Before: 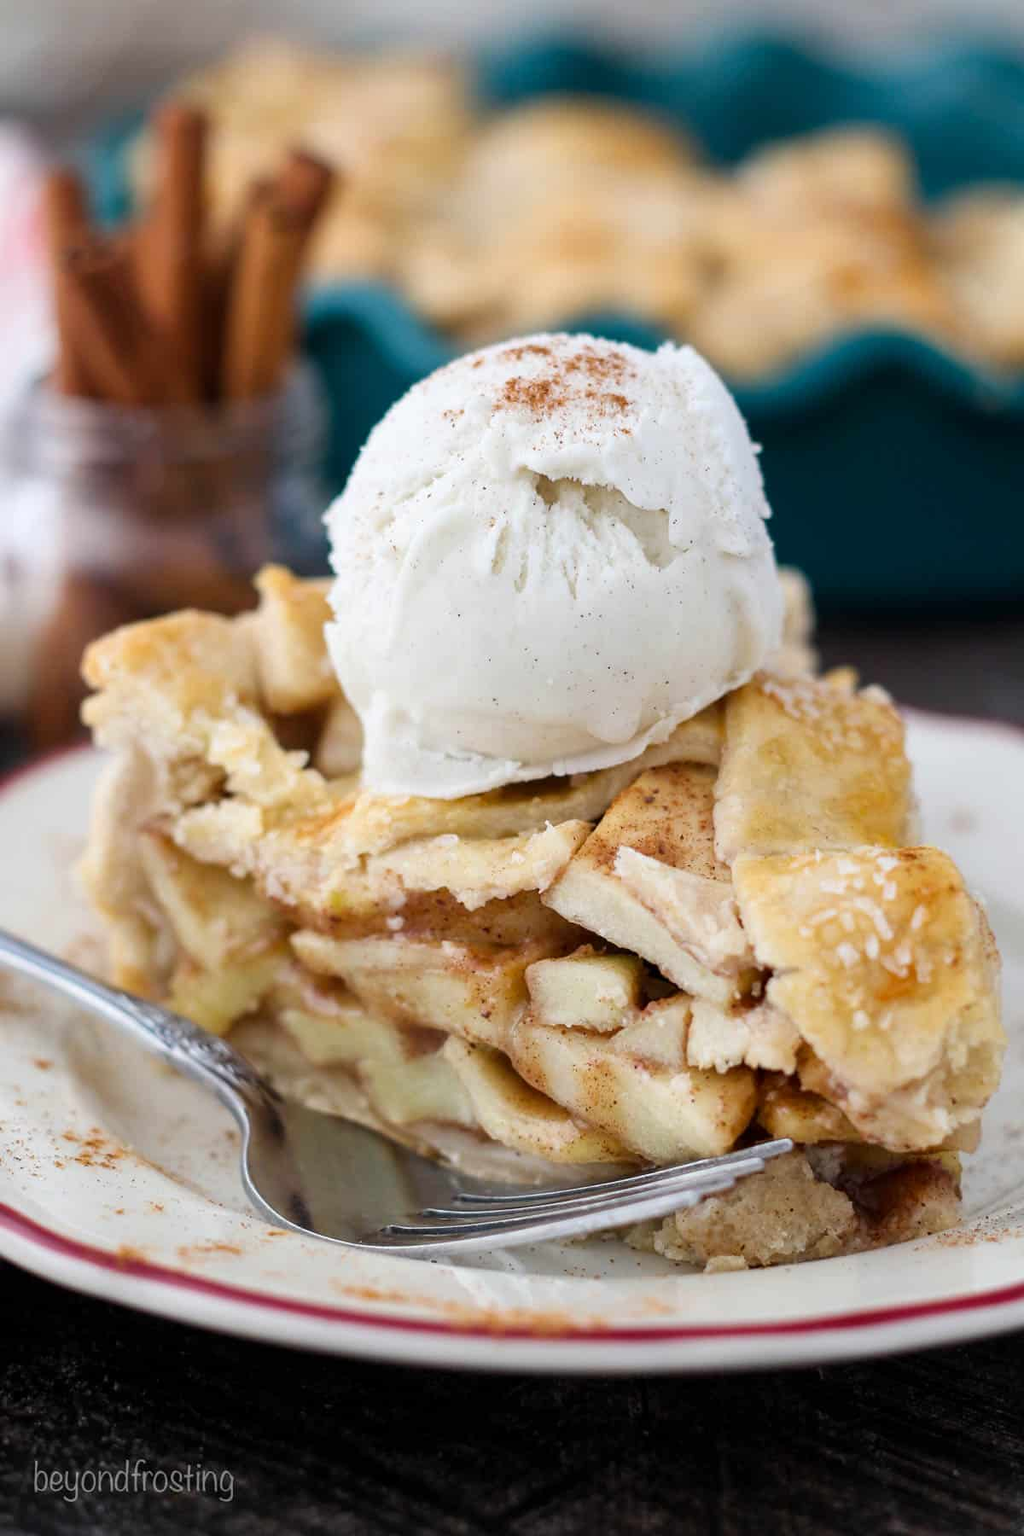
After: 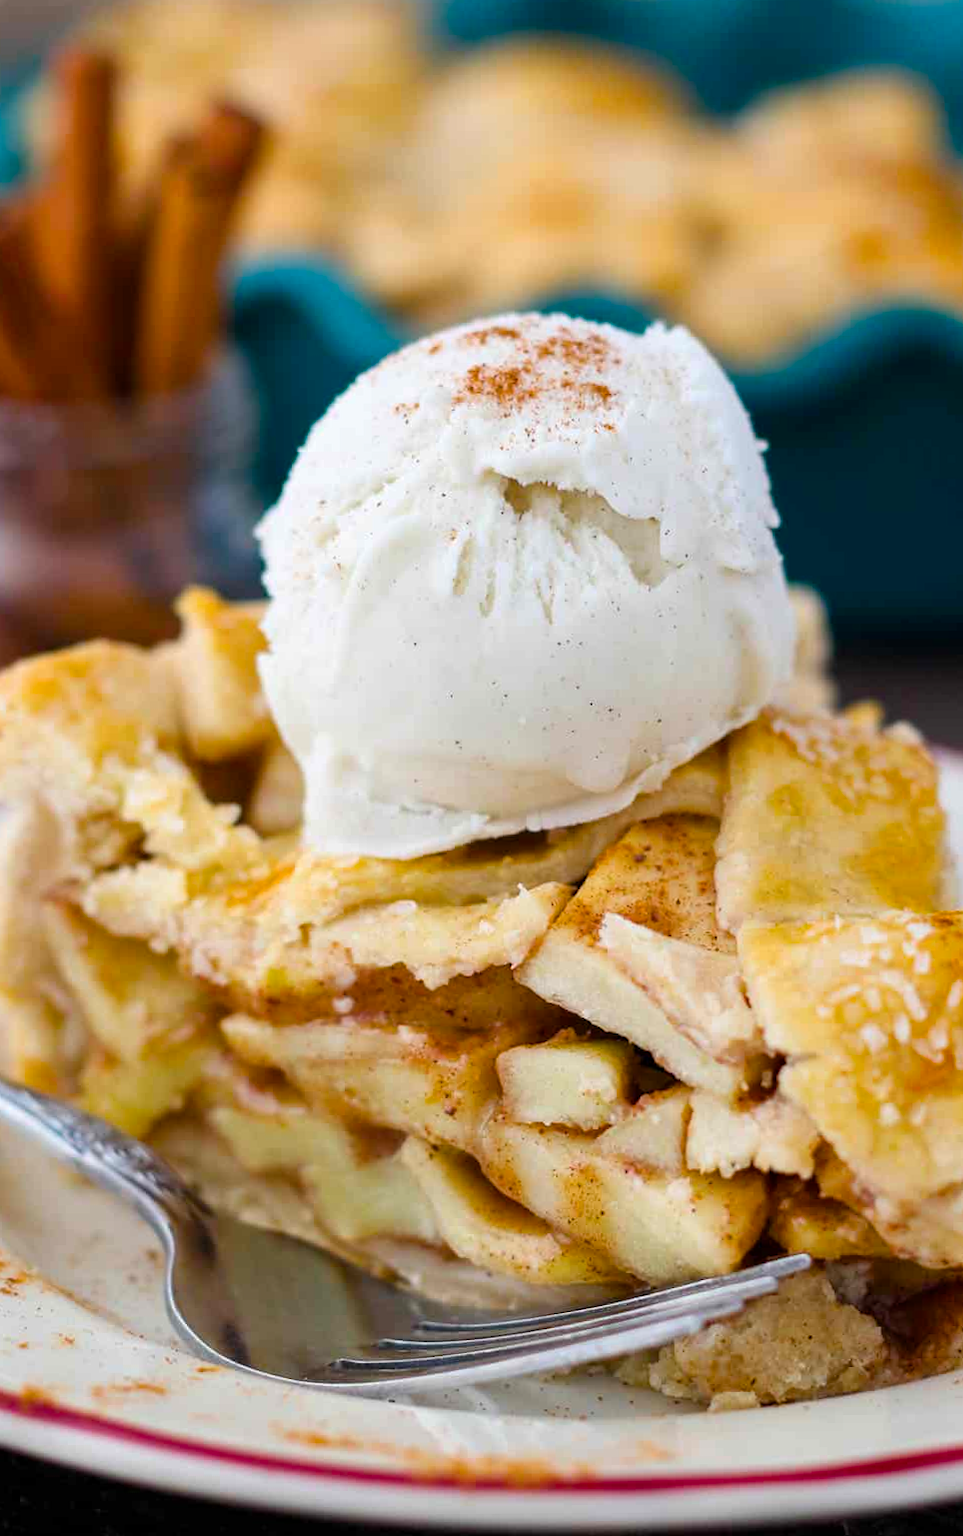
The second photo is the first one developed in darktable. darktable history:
rotate and perspective: rotation -0.45°, automatic cropping original format, crop left 0.008, crop right 0.992, crop top 0.012, crop bottom 0.988
crop: left 9.929%, top 3.475%, right 9.188%, bottom 9.529%
color balance rgb: perceptual saturation grading › global saturation 30%, global vibrance 20%
